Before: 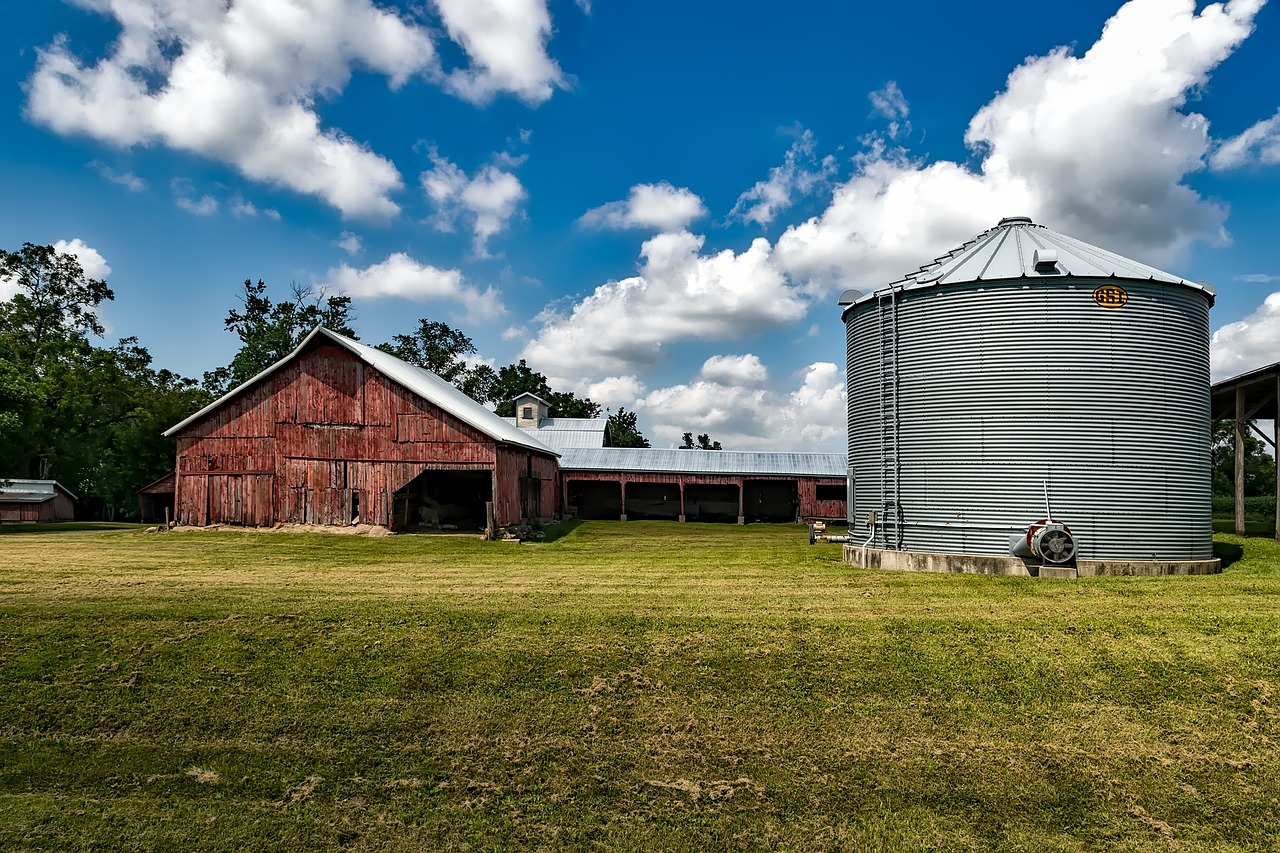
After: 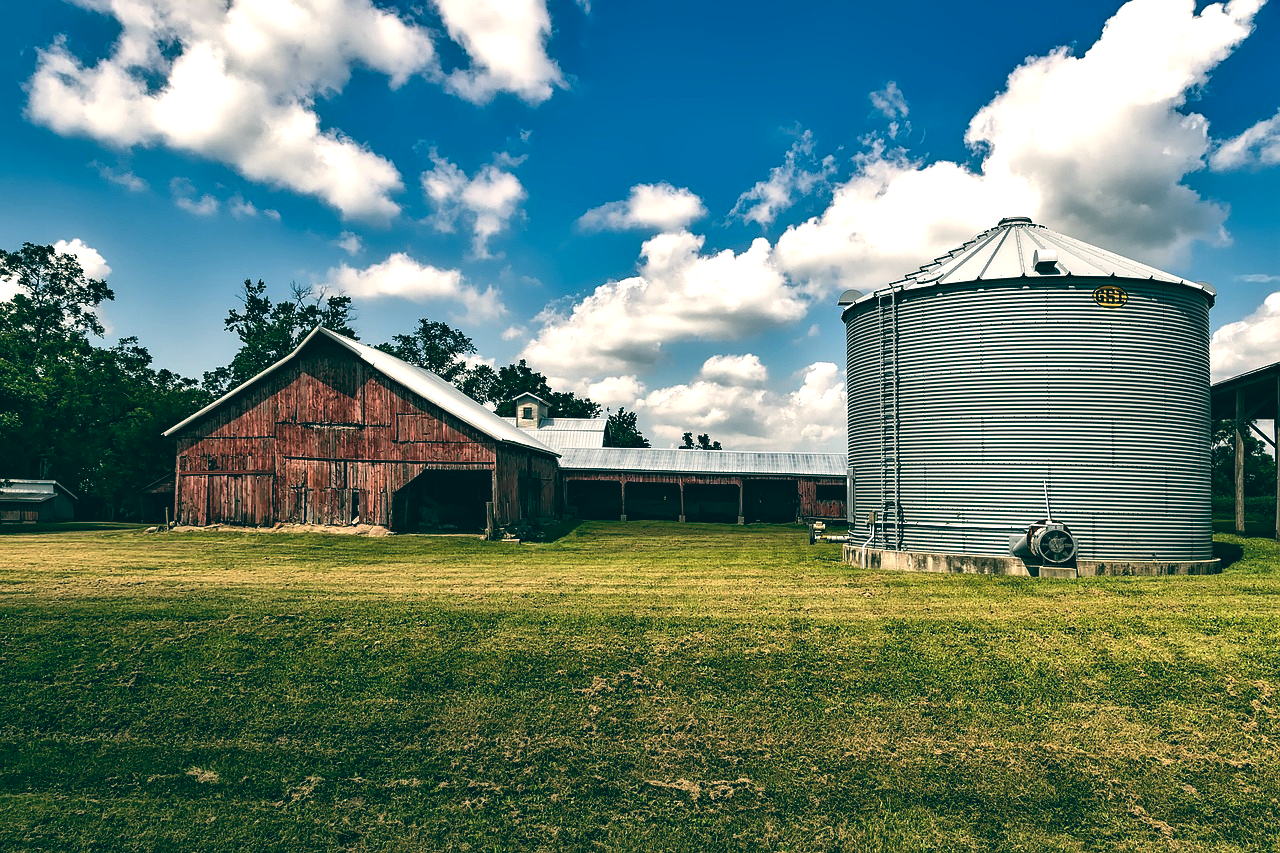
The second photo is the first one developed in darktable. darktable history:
color balance: lift [1.005, 0.99, 1.007, 1.01], gamma [1, 0.979, 1.011, 1.021], gain [0.923, 1.098, 1.025, 0.902], input saturation 90.45%, contrast 7.73%, output saturation 105.91%
tone equalizer: -8 EV -0.417 EV, -7 EV -0.389 EV, -6 EV -0.333 EV, -5 EV -0.222 EV, -3 EV 0.222 EV, -2 EV 0.333 EV, -1 EV 0.389 EV, +0 EV 0.417 EV, edges refinement/feathering 500, mask exposure compensation -1.57 EV, preserve details no
